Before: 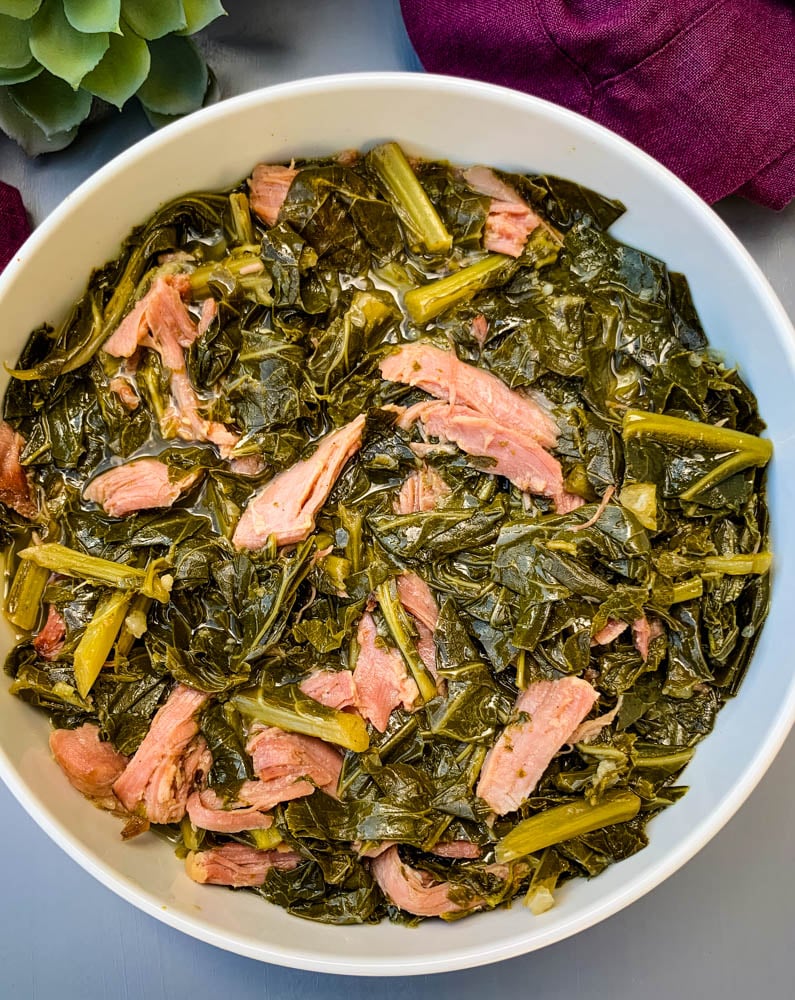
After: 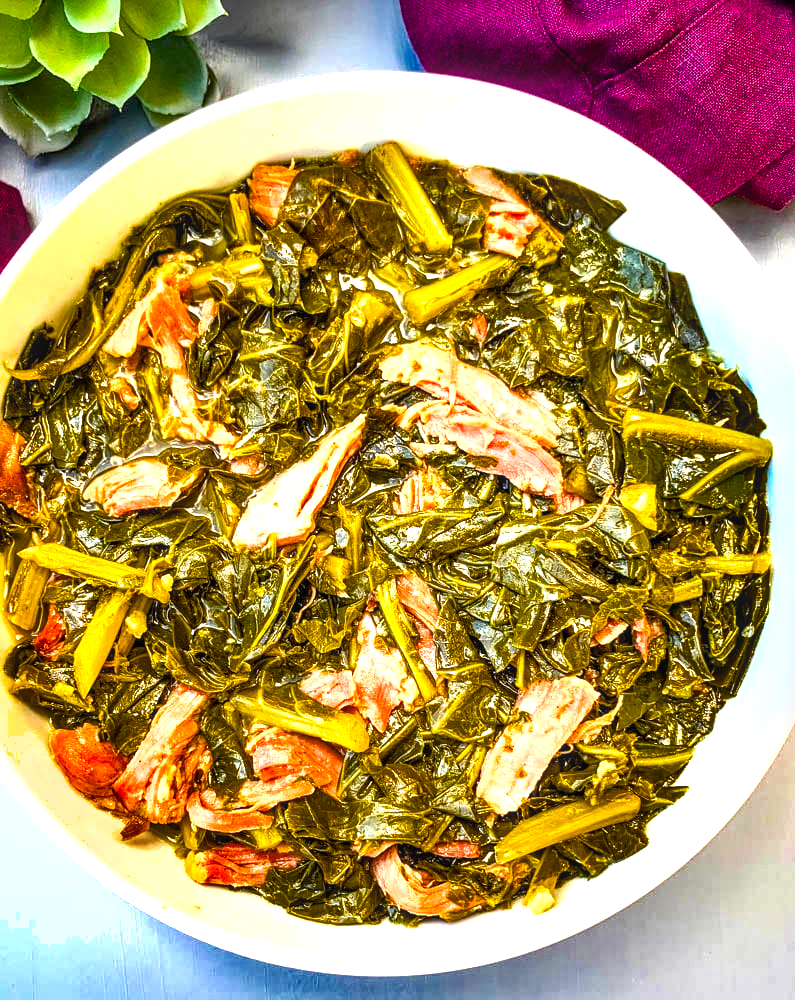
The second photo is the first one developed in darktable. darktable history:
local contrast: on, module defaults
exposure: black level correction 0.001, exposure 1.712 EV, compensate exposure bias true, compensate highlight preservation false
color balance rgb: perceptual saturation grading › global saturation 29.787%, global vibrance 1.053%, saturation formula JzAzBz (2021)
shadows and highlights: soften with gaussian
